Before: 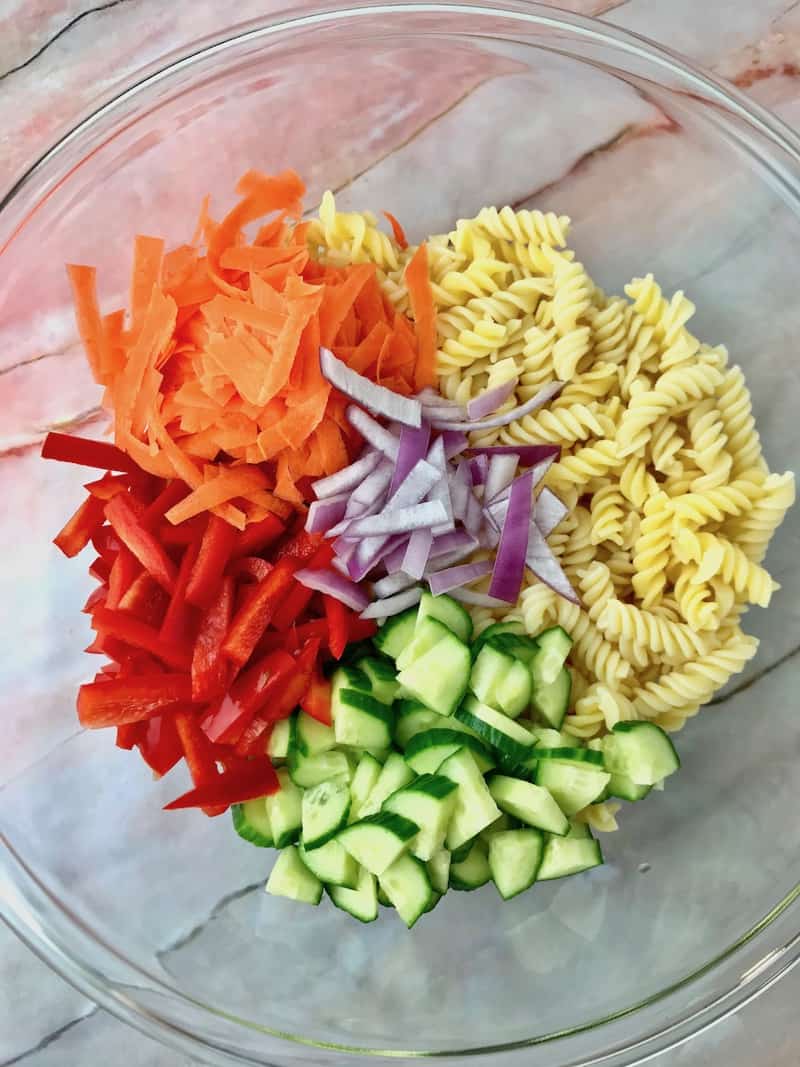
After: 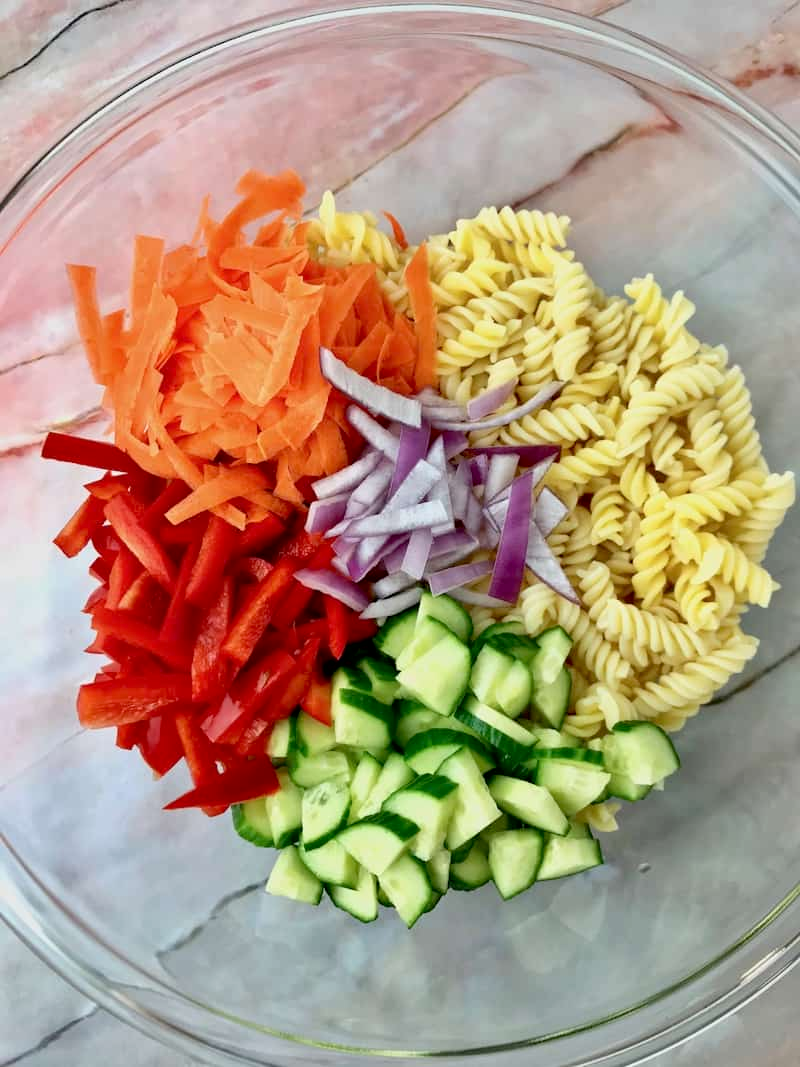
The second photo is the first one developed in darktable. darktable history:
contrast brightness saturation: contrast 0.07
exposure: black level correction 0.007, compensate highlight preservation false
